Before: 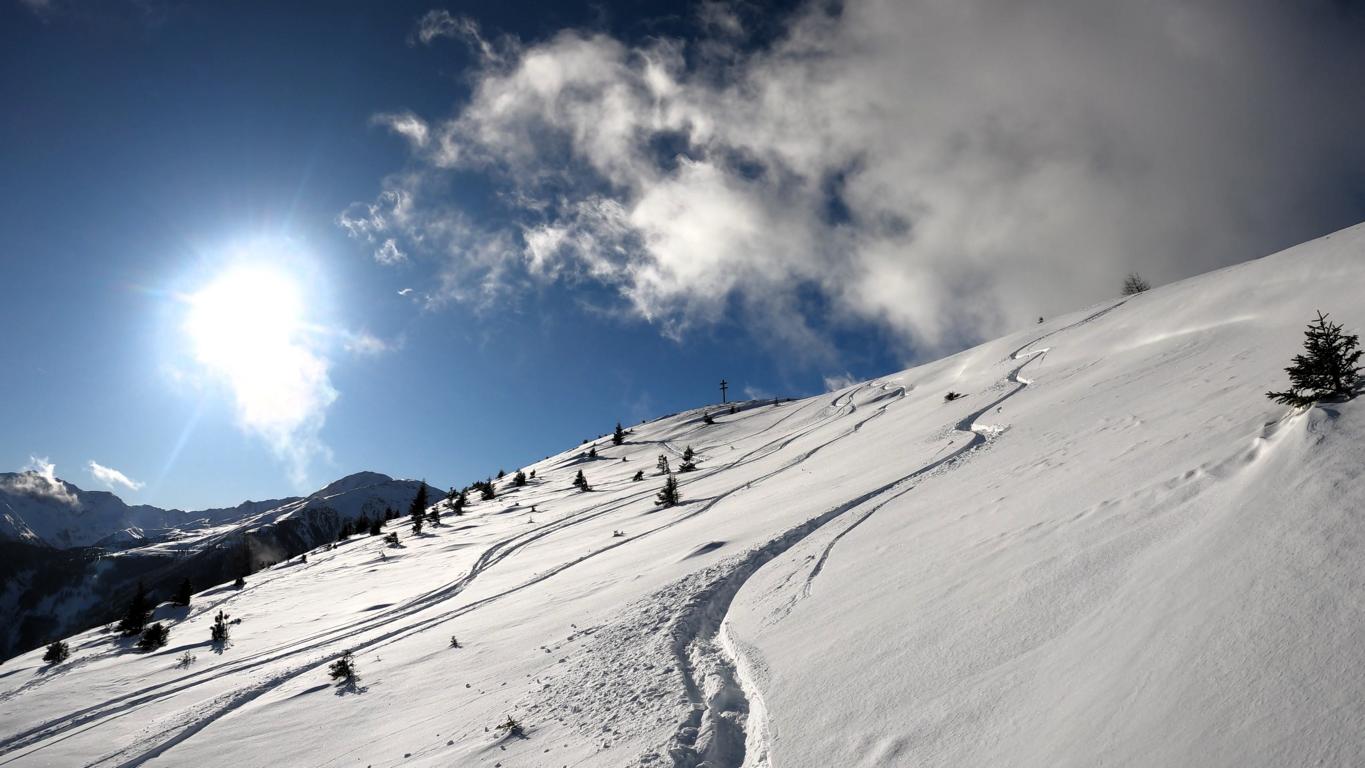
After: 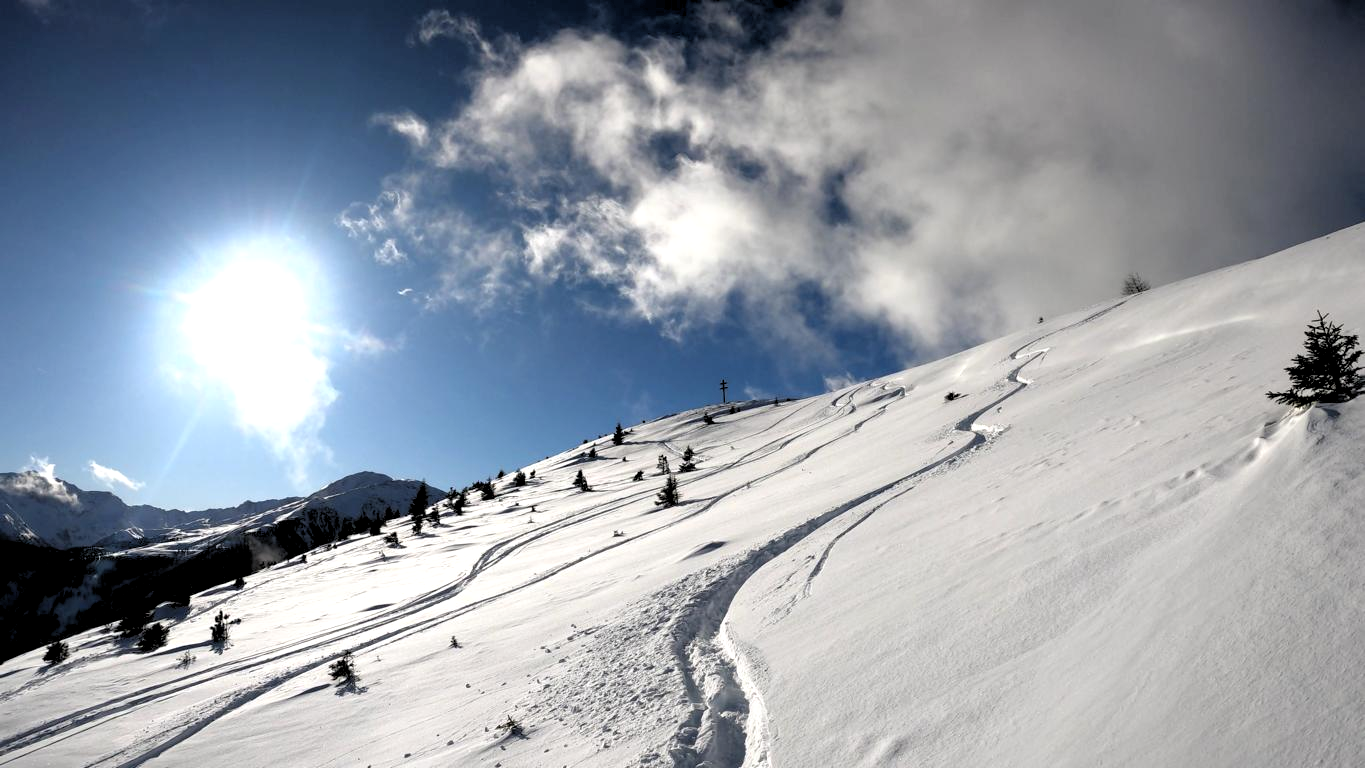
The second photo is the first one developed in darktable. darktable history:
rgb levels: levels [[0.01, 0.419, 0.839], [0, 0.5, 1], [0, 0.5, 1]]
contrast brightness saturation: saturation -0.04
